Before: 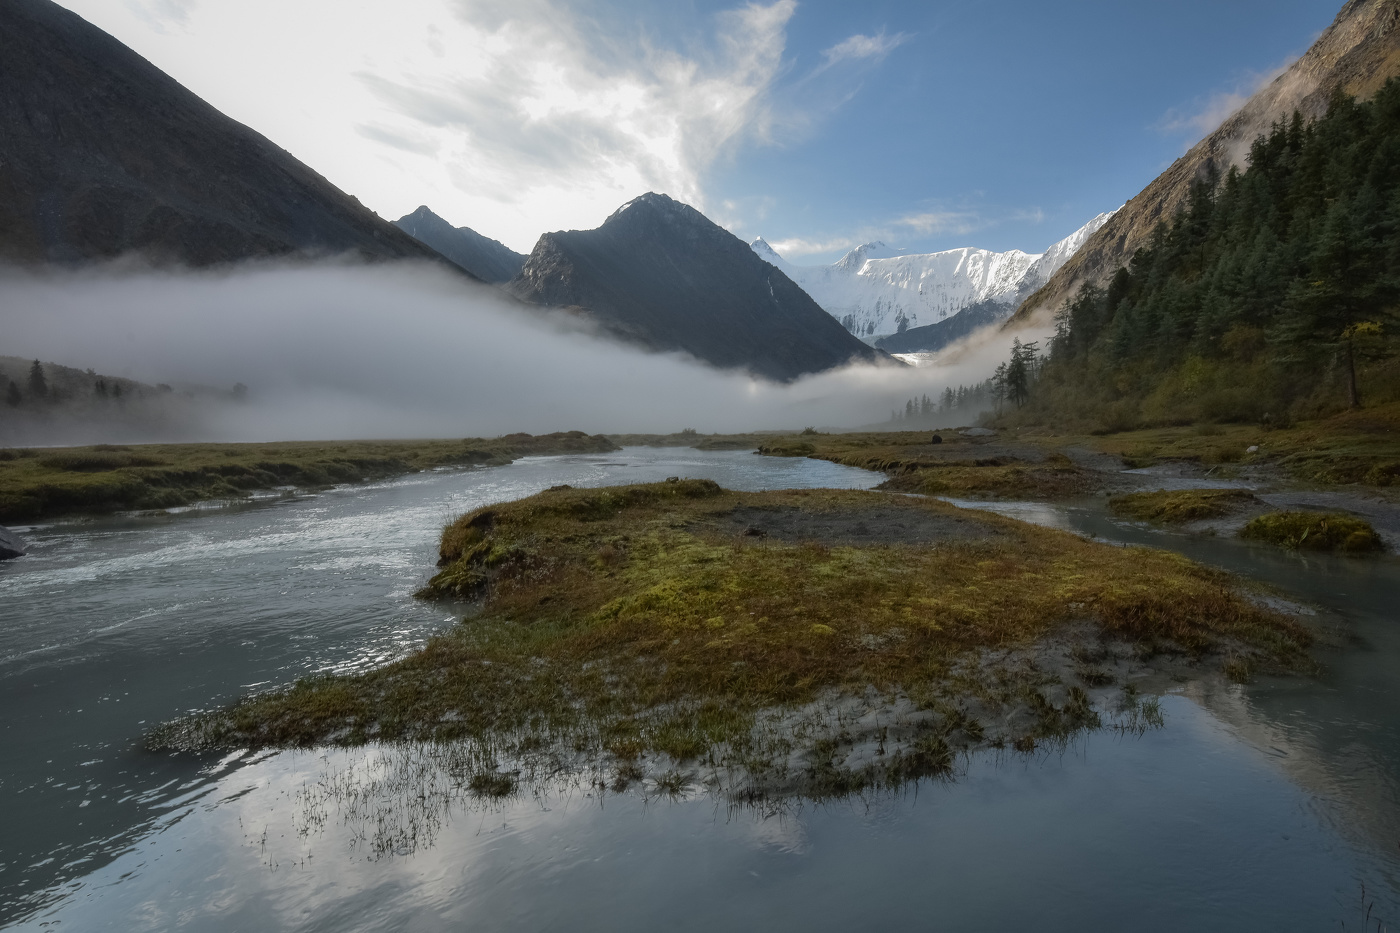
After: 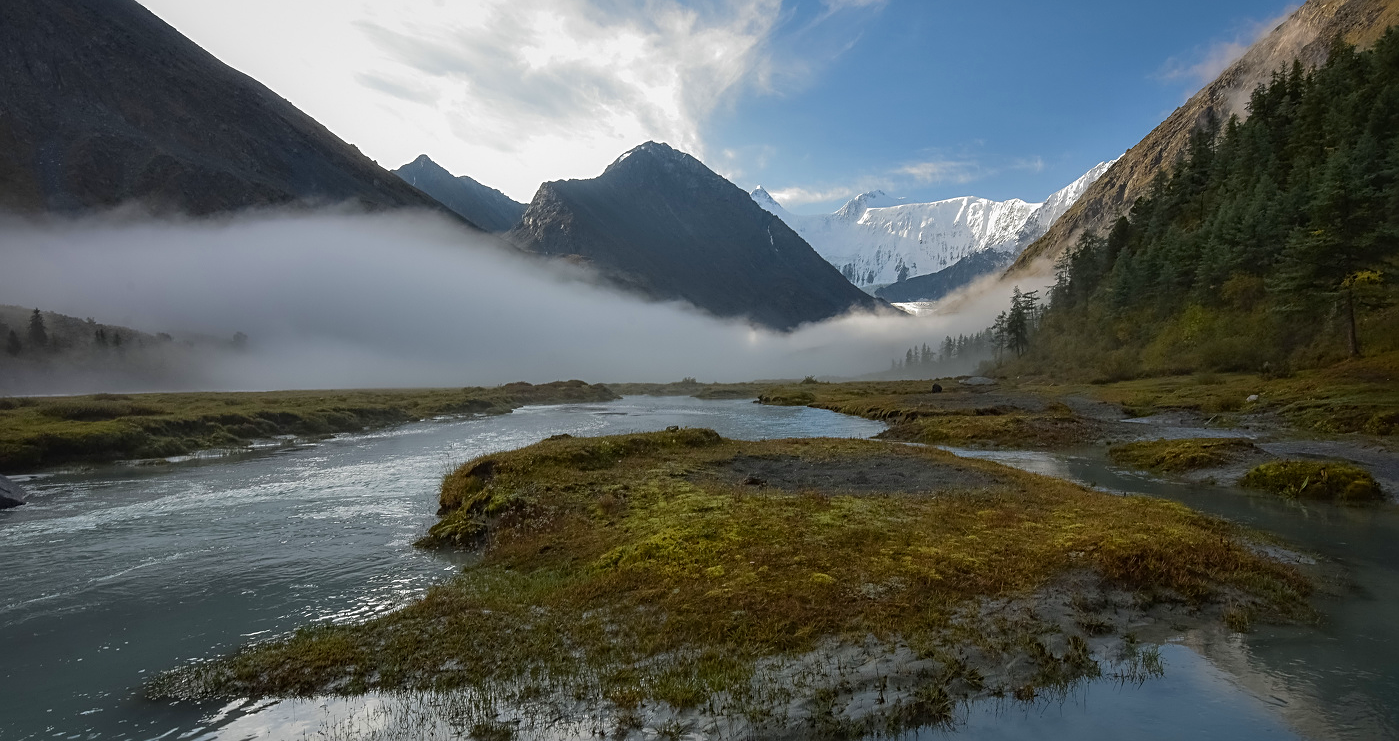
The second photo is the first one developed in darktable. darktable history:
crop and rotate: top 5.66%, bottom 14.817%
sharpen: on, module defaults
color balance rgb: global offset › hue 170.84°, perceptual saturation grading › global saturation -31.864%
velvia: strength 51.16%, mid-tones bias 0.504
